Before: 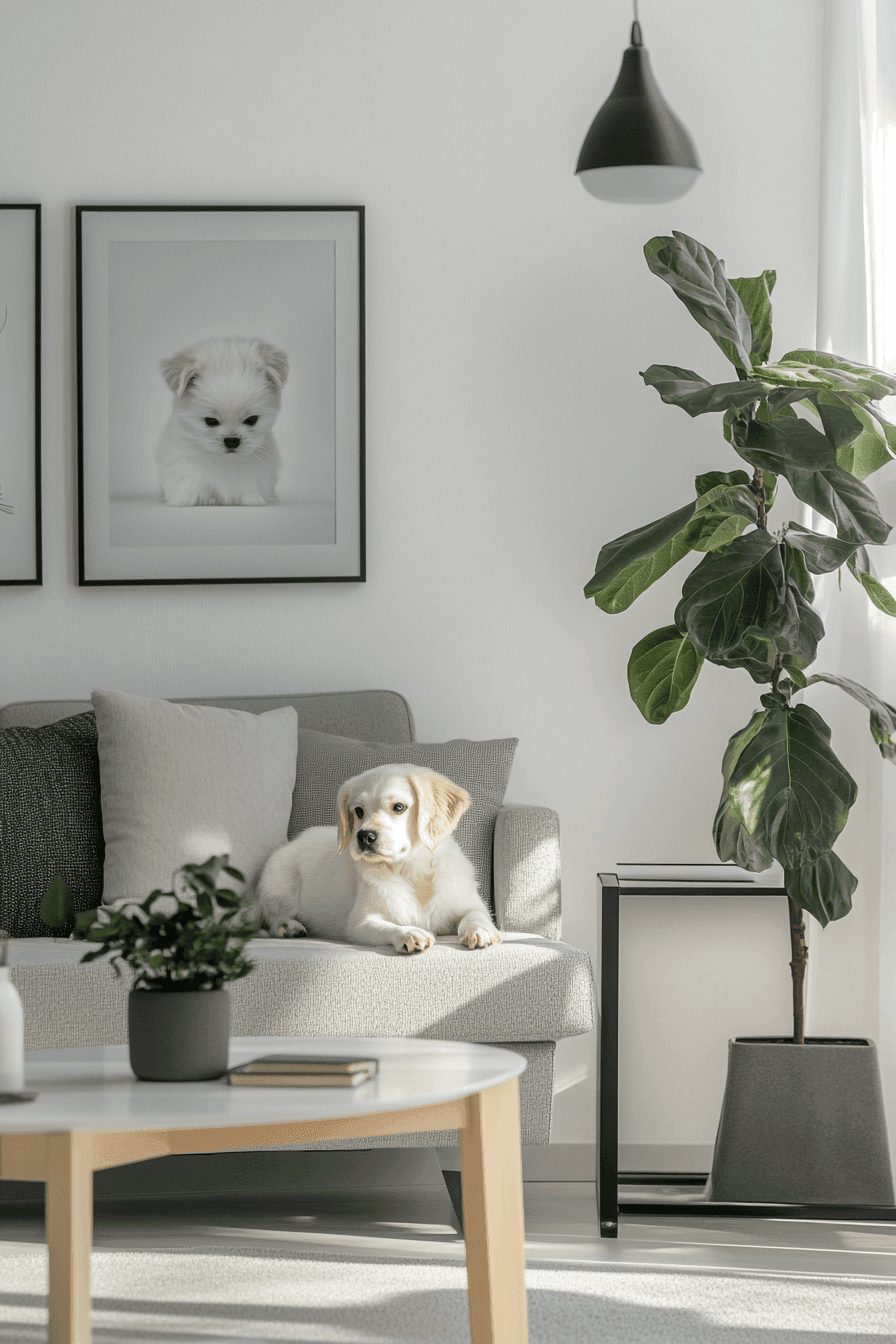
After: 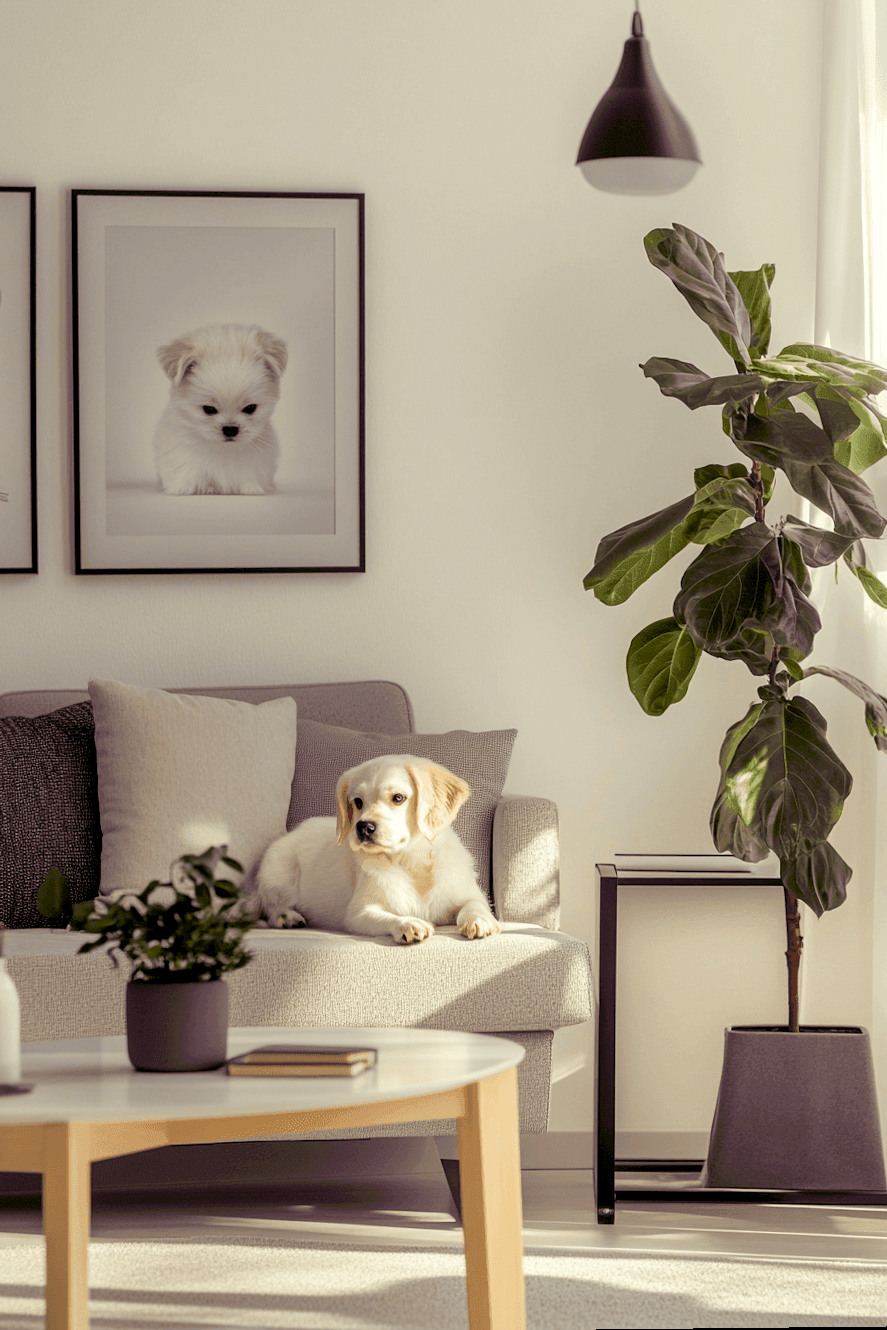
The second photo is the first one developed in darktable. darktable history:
color balance rgb: shadows lift › luminance -21.66%, shadows lift › chroma 8.98%, shadows lift › hue 283.37°, power › chroma 1.05%, power › hue 25.59°, highlights gain › luminance 6.08%, highlights gain › chroma 2.55%, highlights gain › hue 90°, global offset › luminance -0.87%, perceptual saturation grading › global saturation 25%, perceptual saturation grading › highlights -28.39%, perceptual saturation grading › shadows 33.98%
velvia: strength 27%
rotate and perspective: rotation 0.174°, lens shift (vertical) 0.013, lens shift (horizontal) 0.019, shear 0.001, automatic cropping original format, crop left 0.007, crop right 0.991, crop top 0.016, crop bottom 0.997
